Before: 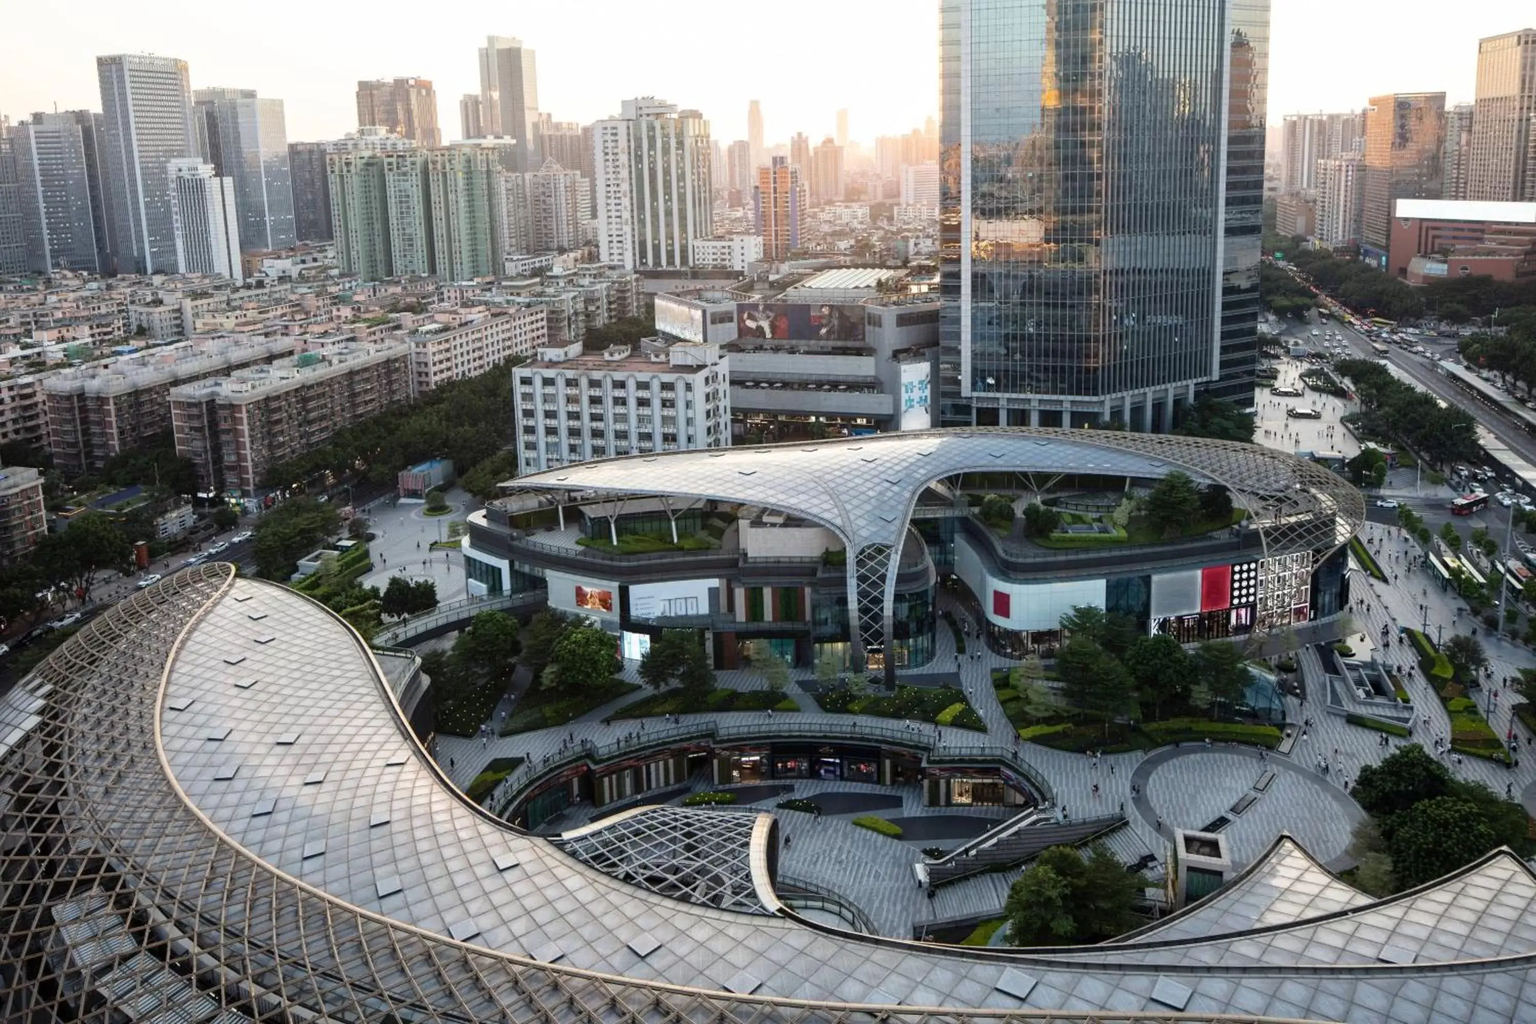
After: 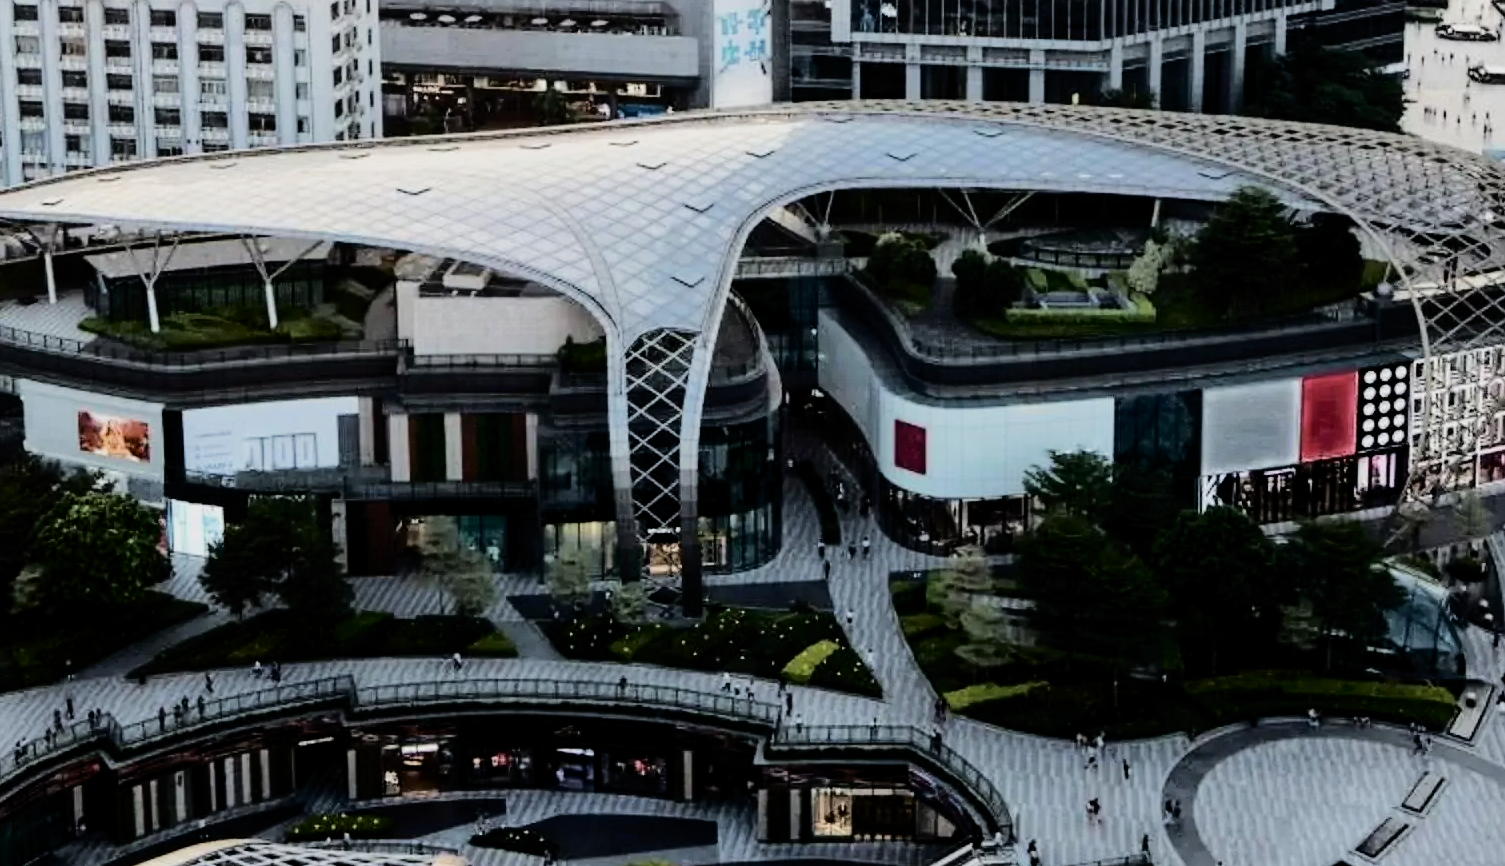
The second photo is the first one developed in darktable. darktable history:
tone equalizer: edges refinement/feathering 500, mask exposure compensation -1.57 EV, preserve details no
filmic rgb: black relative exposure -5 EV, white relative exposure 3.96 EV, hardness 2.89, contrast 1.296, contrast in shadows safe
tone curve: curves: ch0 [(0, 0) (0.003, 0.001) (0.011, 0.008) (0.025, 0.015) (0.044, 0.025) (0.069, 0.037) (0.1, 0.056) (0.136, 0.091) (0.177, 0.157) (0.224, 0.231) (0.277, 0.319) (0.335, 0.4) (0.399, 0.493) (0.468, 0.571) (0.543, 0.645) (0.623, 0.706) (0.709, 0.77) (0.801, 0.838) (0.898, 0.918) (1, 1)], color space Lab, independent channels, preserve colors none
crop: left 34.887%, top 36.655%, right 14.938%, bottom 20.023%
